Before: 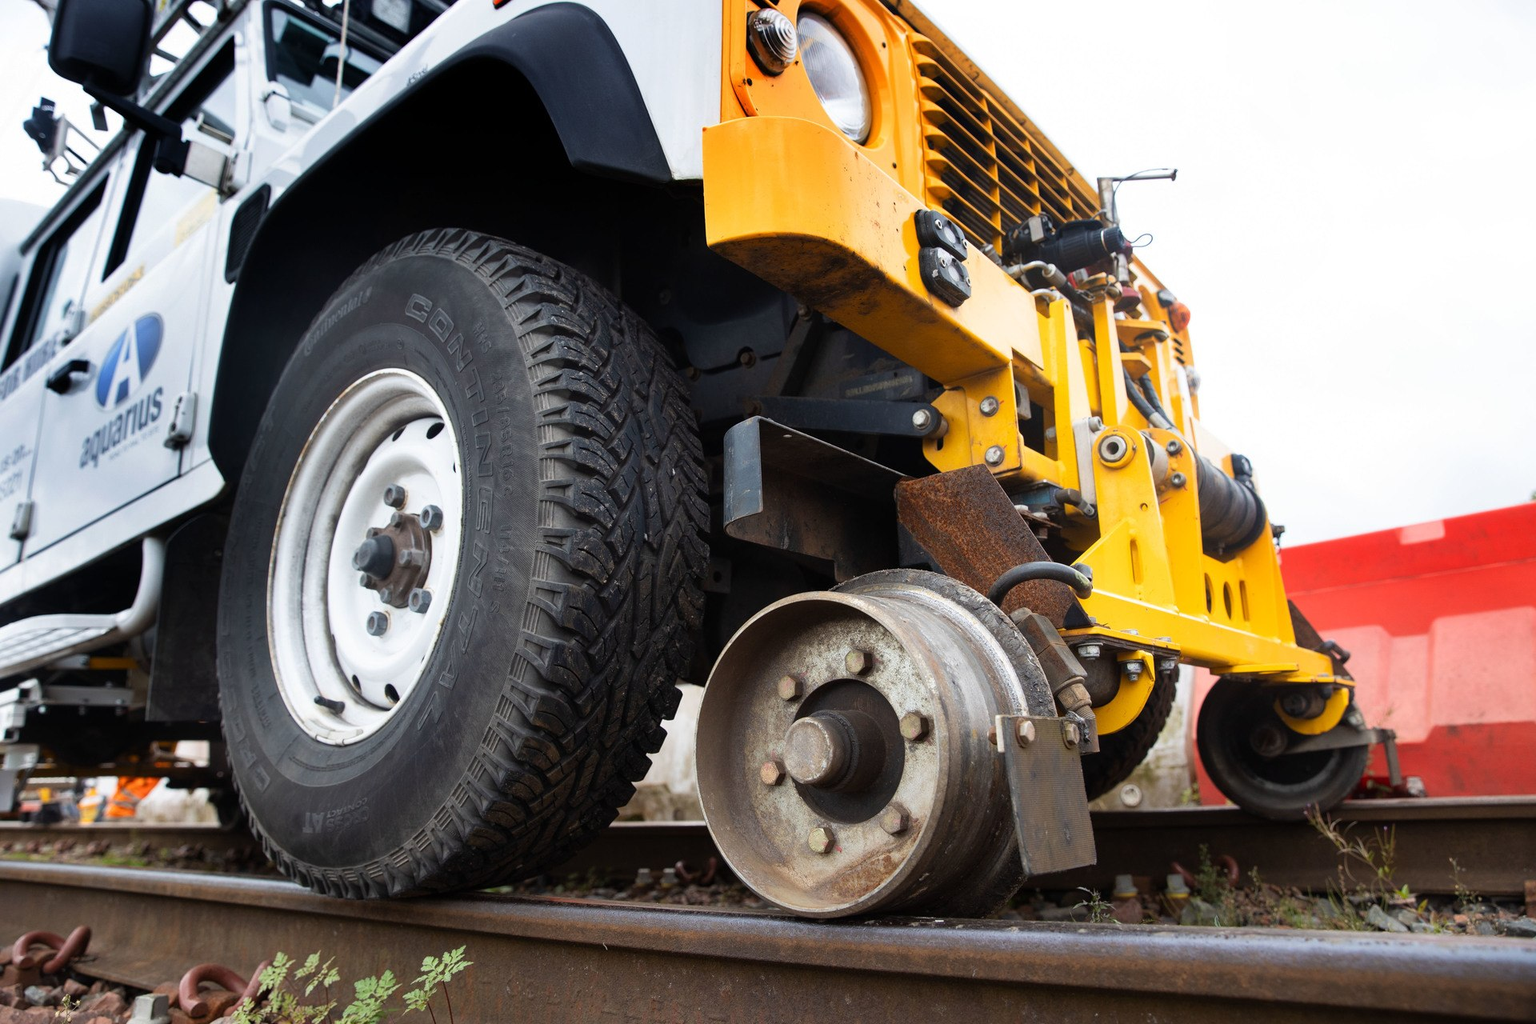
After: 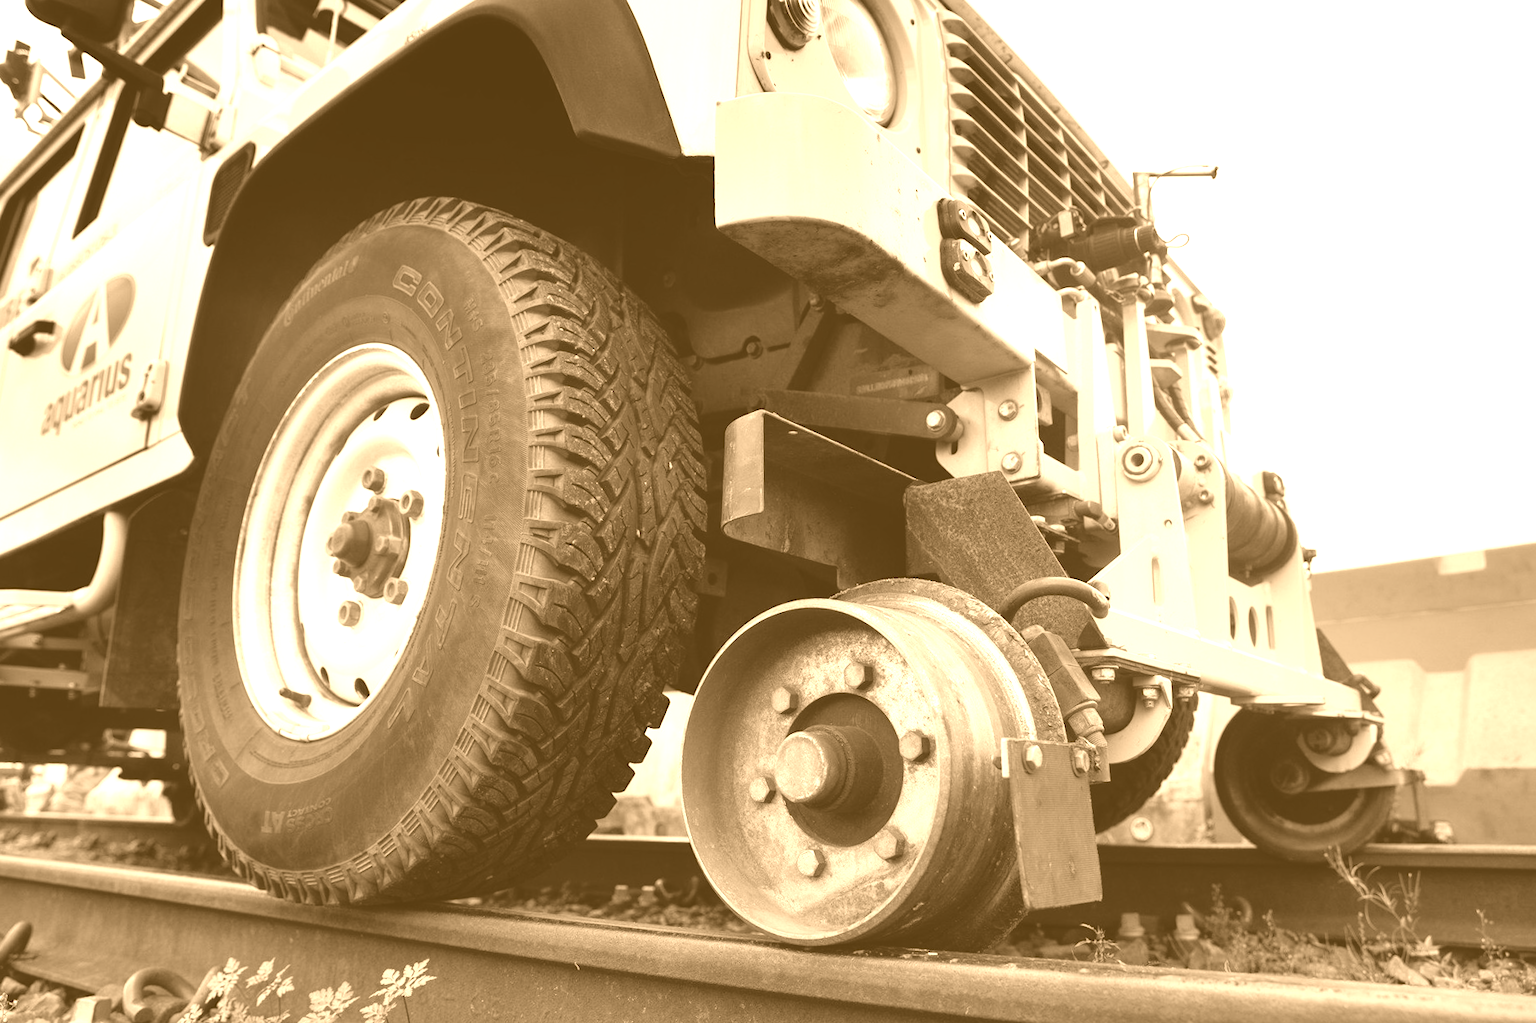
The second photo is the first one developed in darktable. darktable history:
white balance: red 0.925, blue 1.046
shadows and highlights: radius 125.46, shadows 30.51, highlights -30.51, low approximation 0.01, soften with gaussian
crop and rotate: angle -2.38°
colorize: hue 28.8°, source mix 100%
